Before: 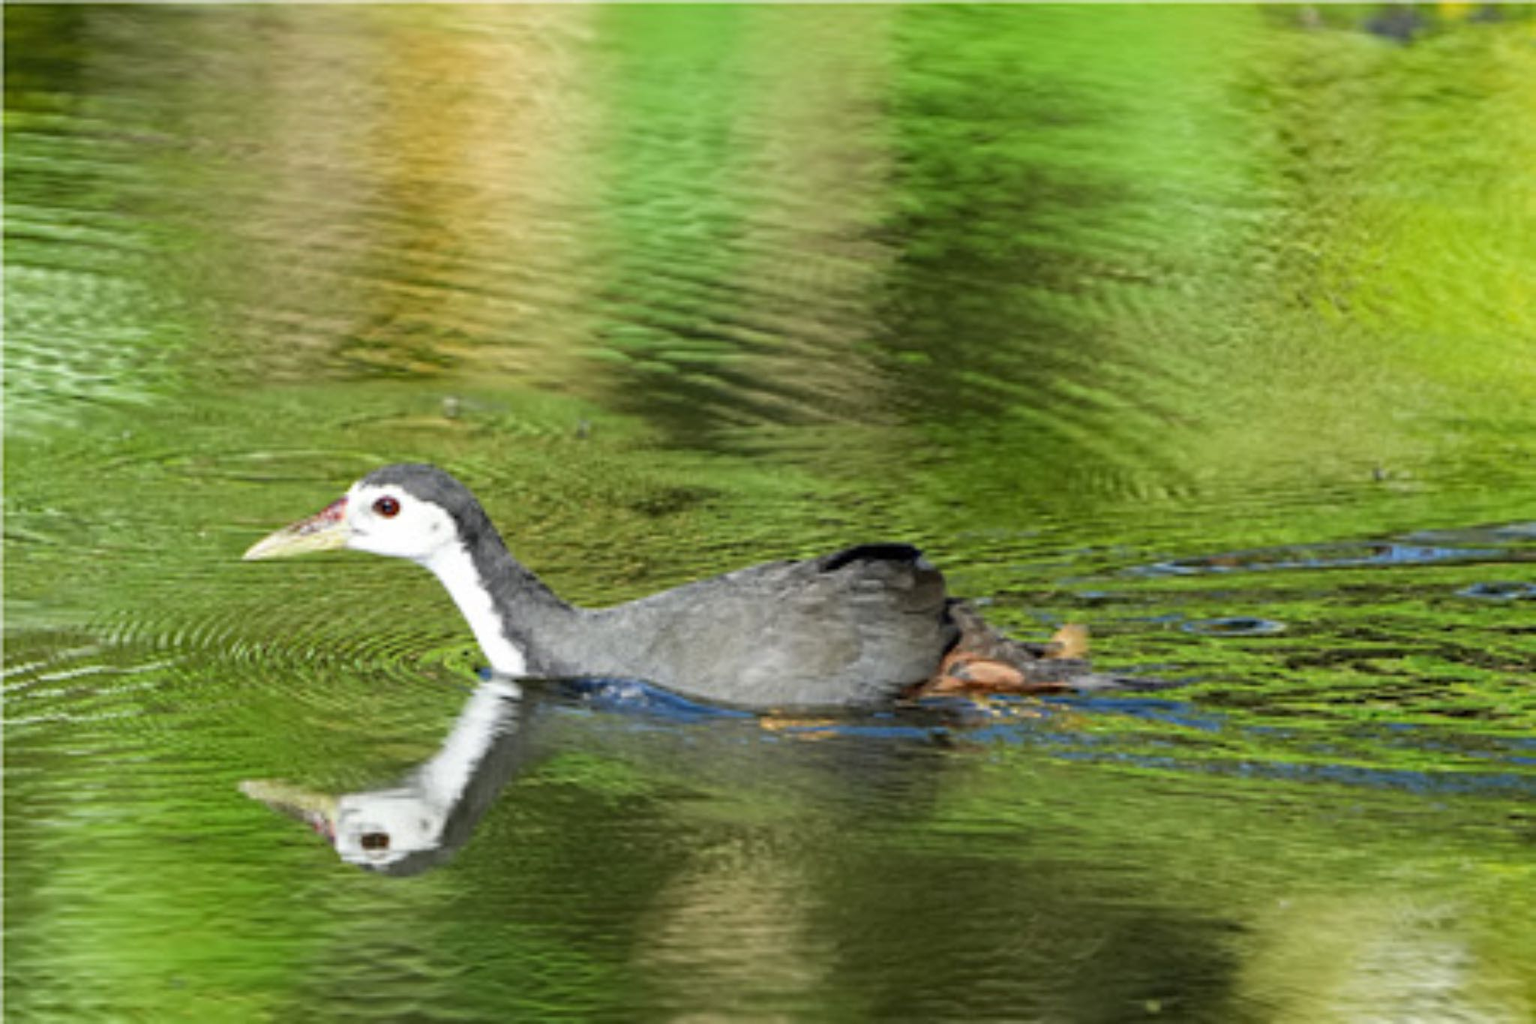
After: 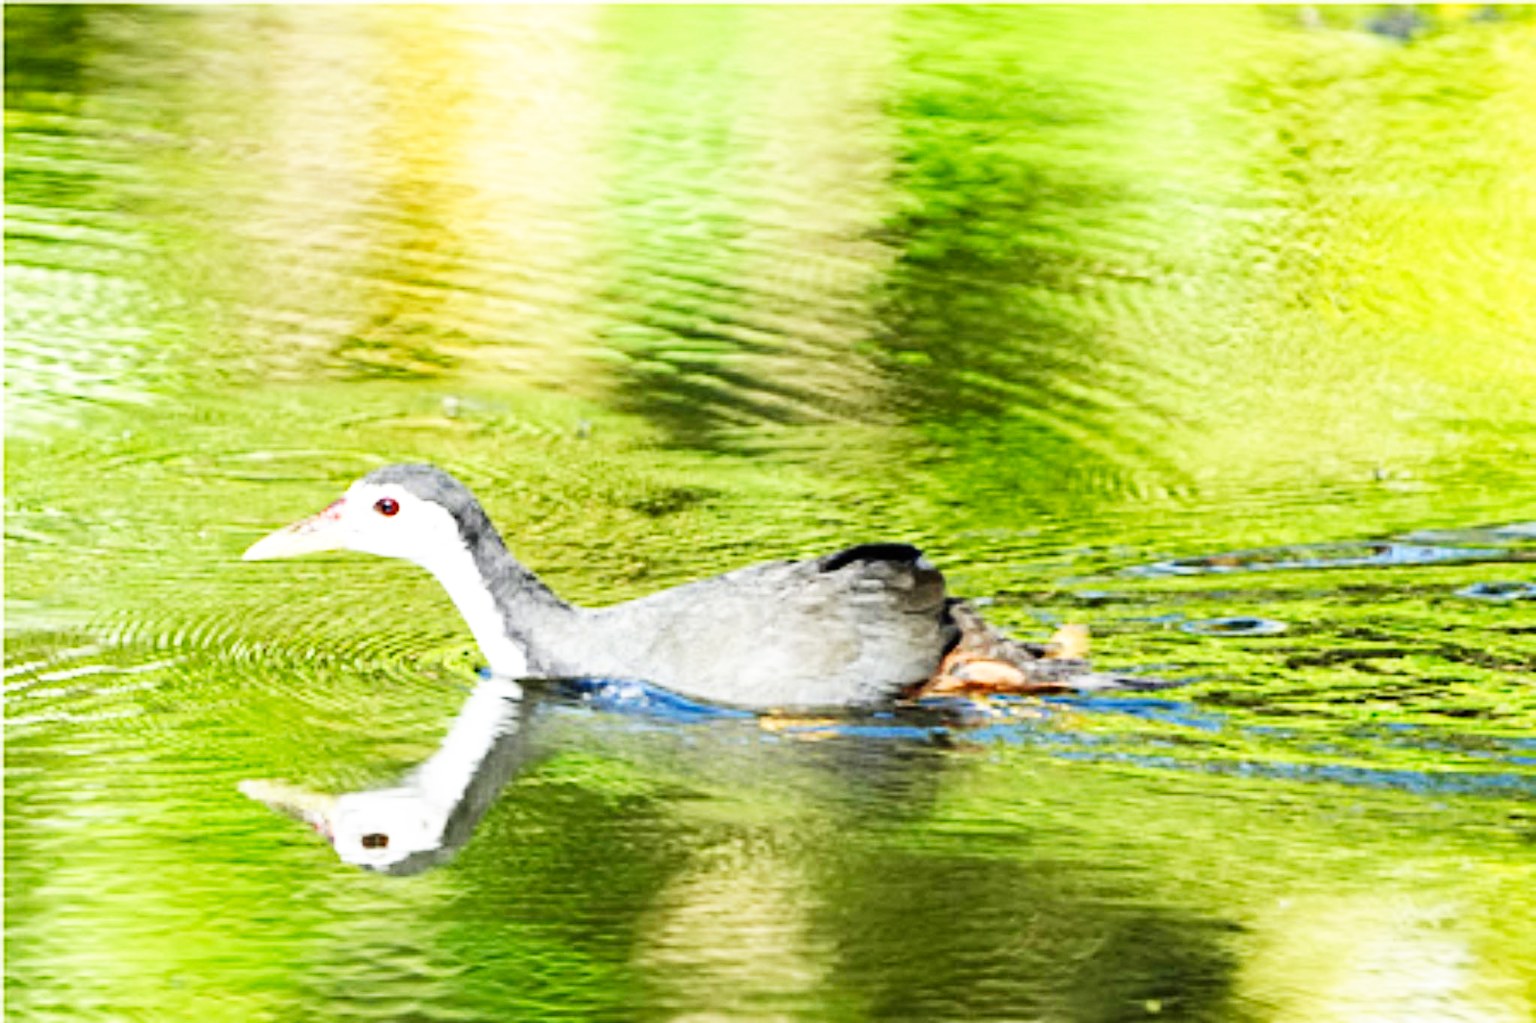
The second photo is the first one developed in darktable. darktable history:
base curve: curves: ch0 [(0, 0) (0.007, 0.004) (0.027, 0.03) (0.046, 0.07) (0.207, 0.54) (0.442, 0.872) (0.673, 0.972) (1, 1)], preserve colors none
exposure: exposure 0.236 EV, compensate highlight preservation false
